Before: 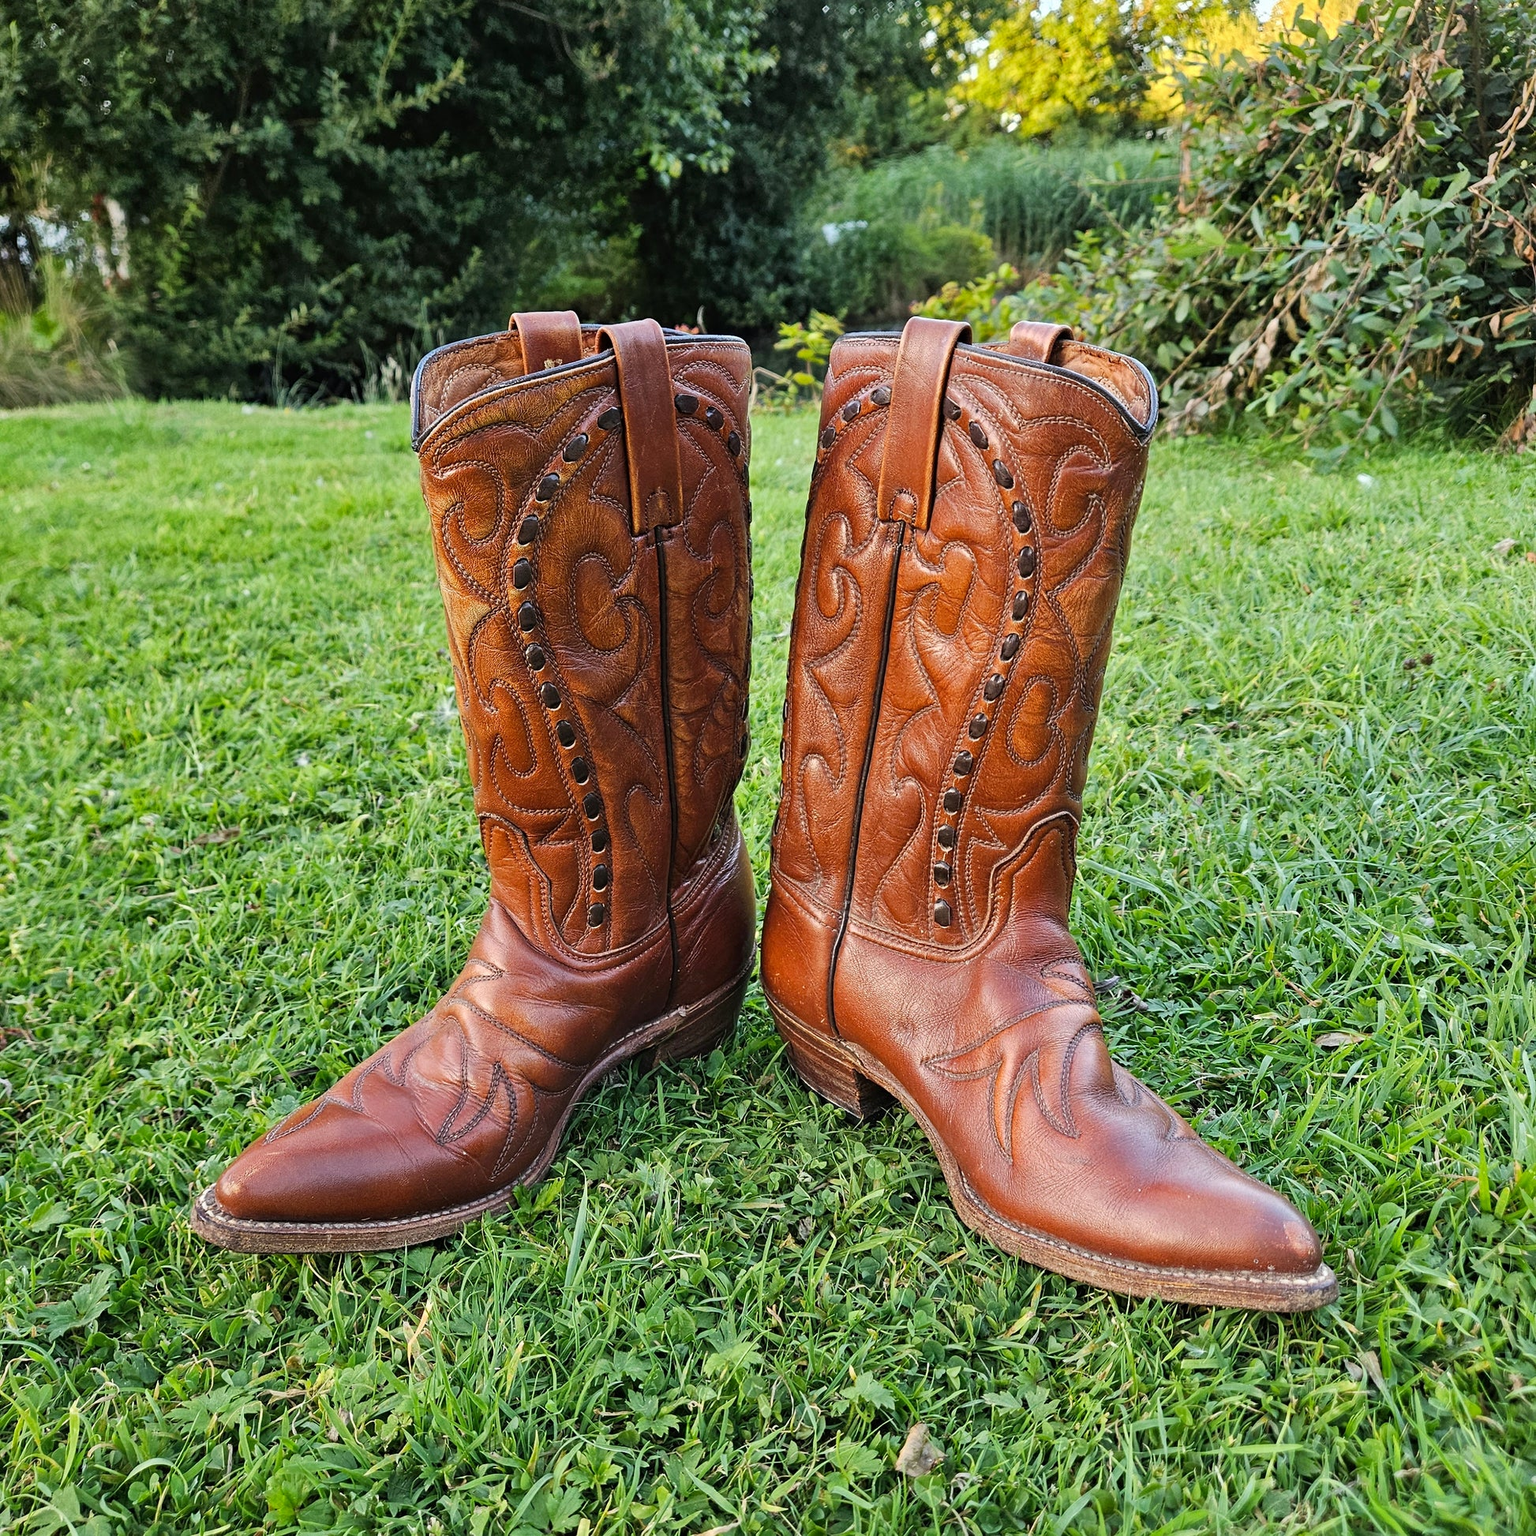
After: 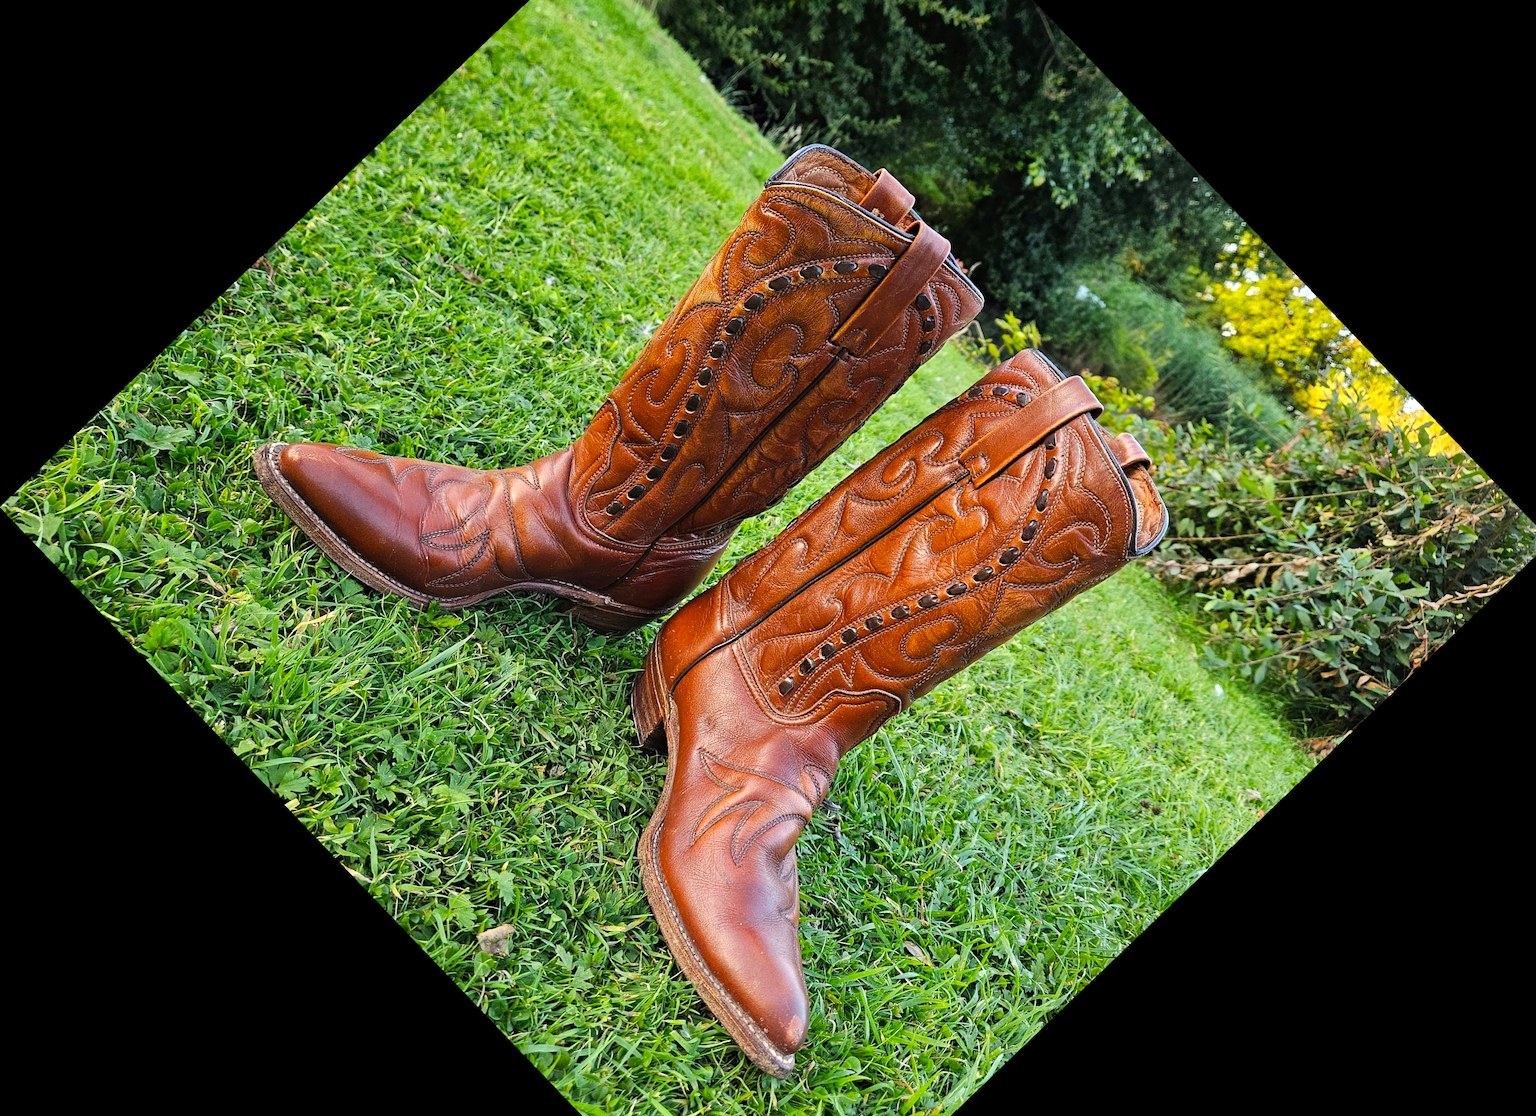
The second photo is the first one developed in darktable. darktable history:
color balance: contrast 6.48%, output saturation 113.3%
crop and rotate: angle -46.26°, top 16.234%, right 0.912%, bottom 11.704%
contrast brightness saturation: saturation -0.05
